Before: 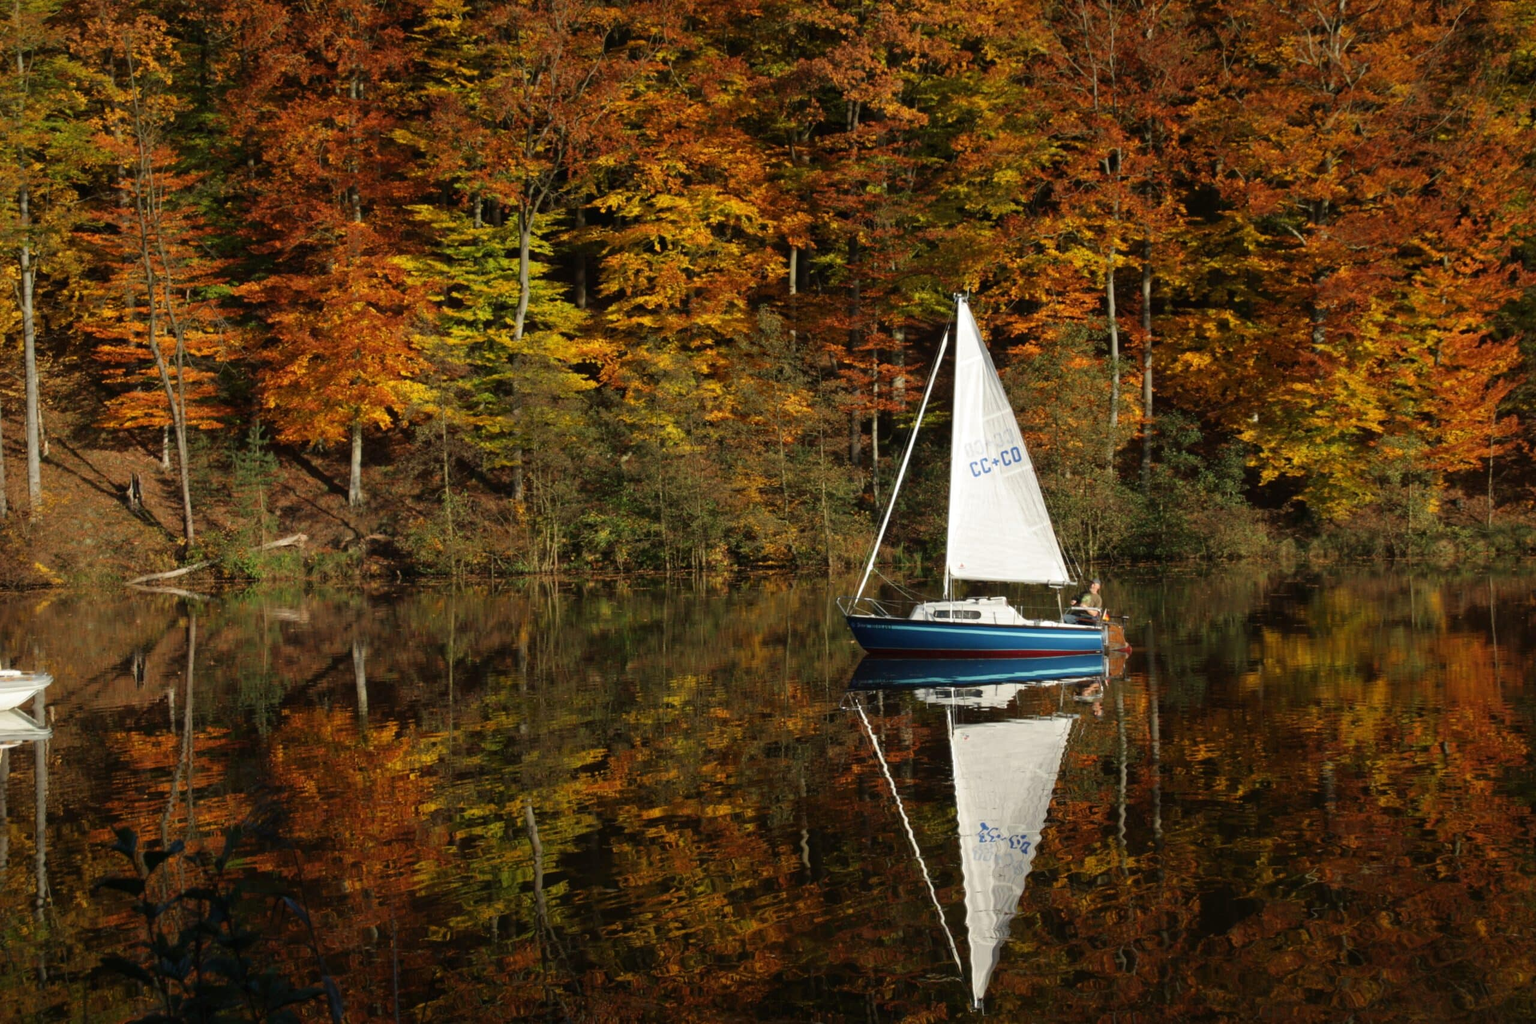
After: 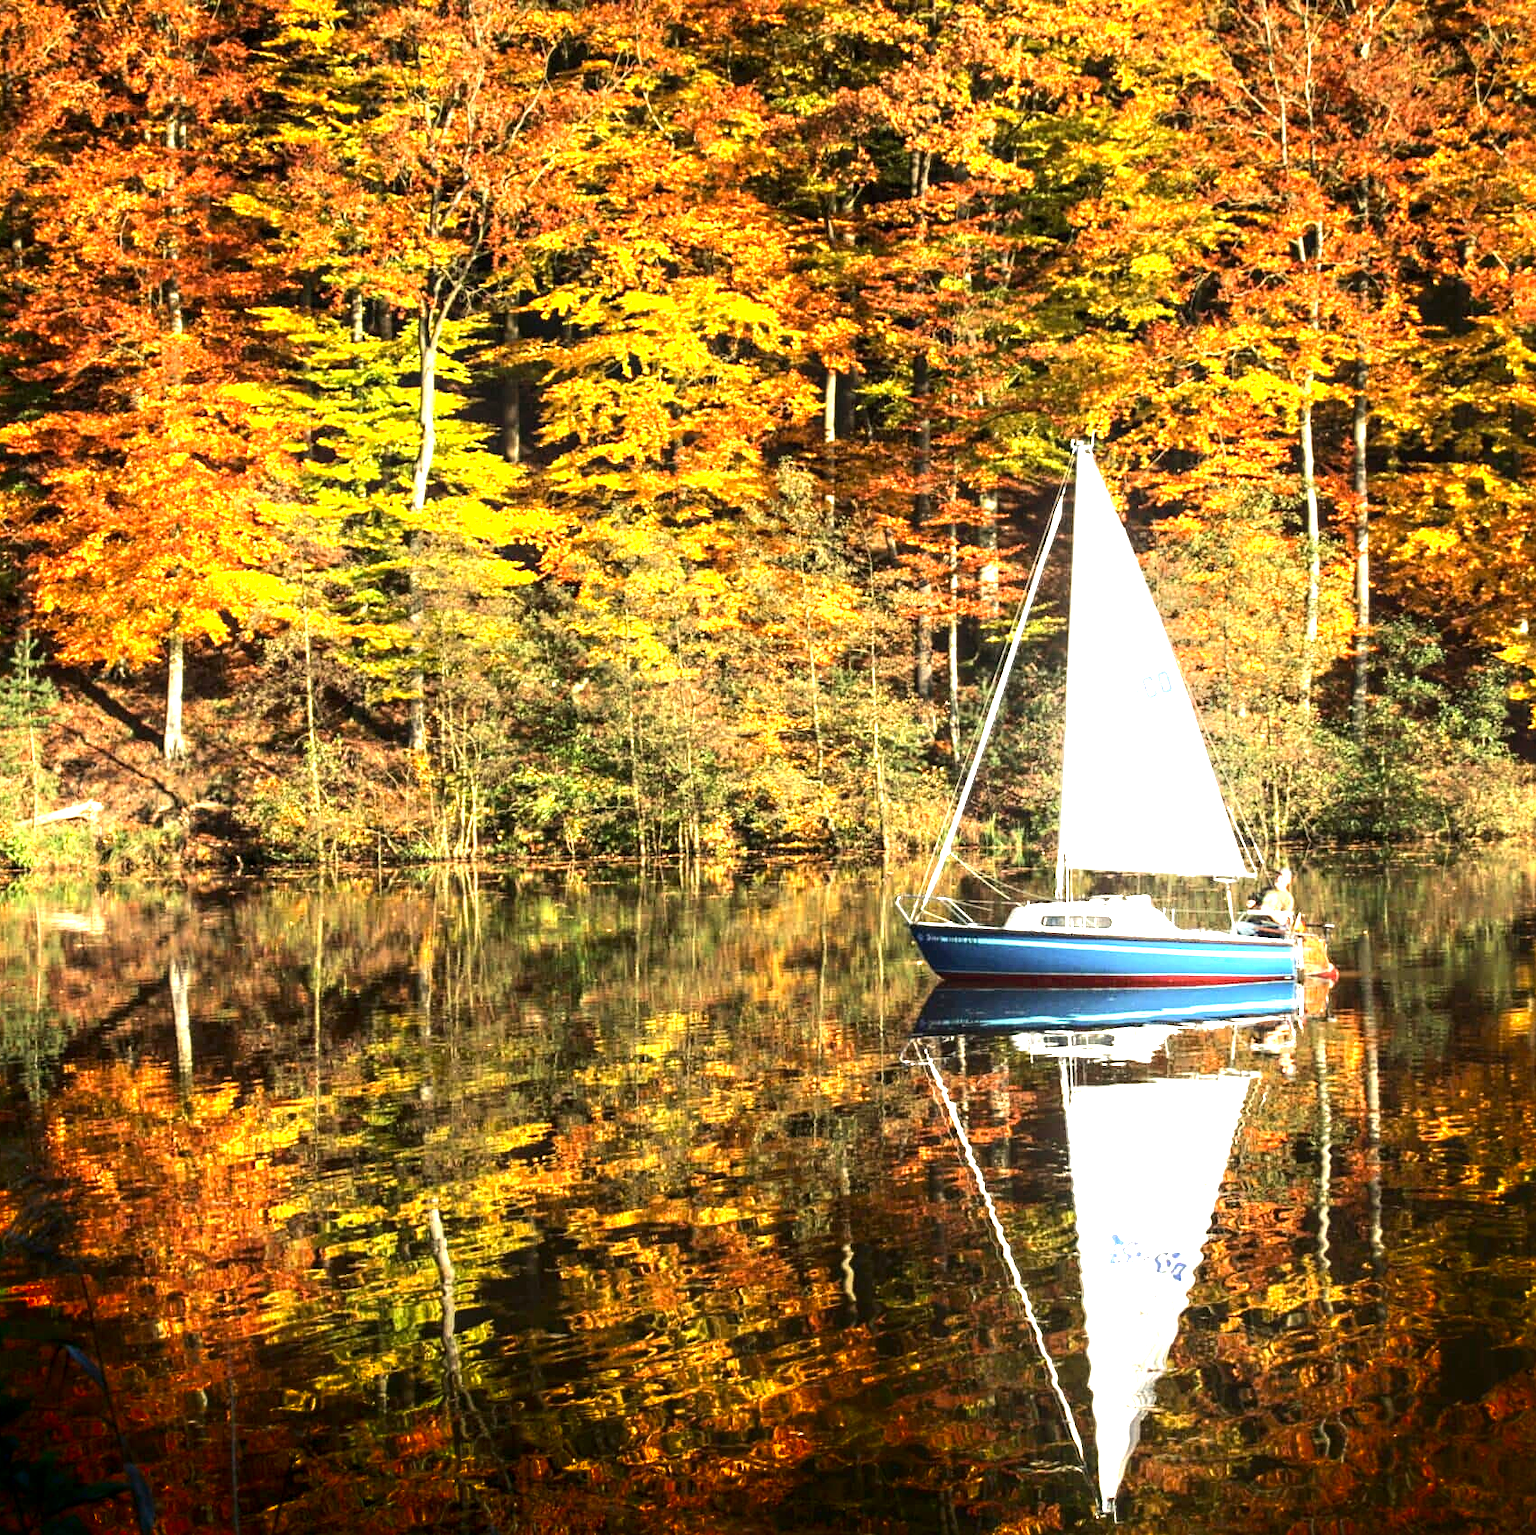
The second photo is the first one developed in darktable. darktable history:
shadows and highlights: shadows -71.64, highlights 35.8, soften with gaussian
crop and rotate: left 15.608%, right 17.688%
exposure: black level correction 0.001, exposure 1.99 EV, compensate highlight preservation false
local contrast: on, module defaults
sharpen: amount 0.207
color correction: highlights b* 2.96
tone equalizer: -8 EV -0.726 EV, -7 EV -0.667 EV, -6 EV -0.611 EV, -5 EV -0.385 EV, -3 EV 0.377 EV, -2 EV 0.6 EV, -1 EV 0.681 EV, +0 EV 0.752 EV, edges refinement/feathering 500, mask exposure compensation -1.57 EV, preserve details no
